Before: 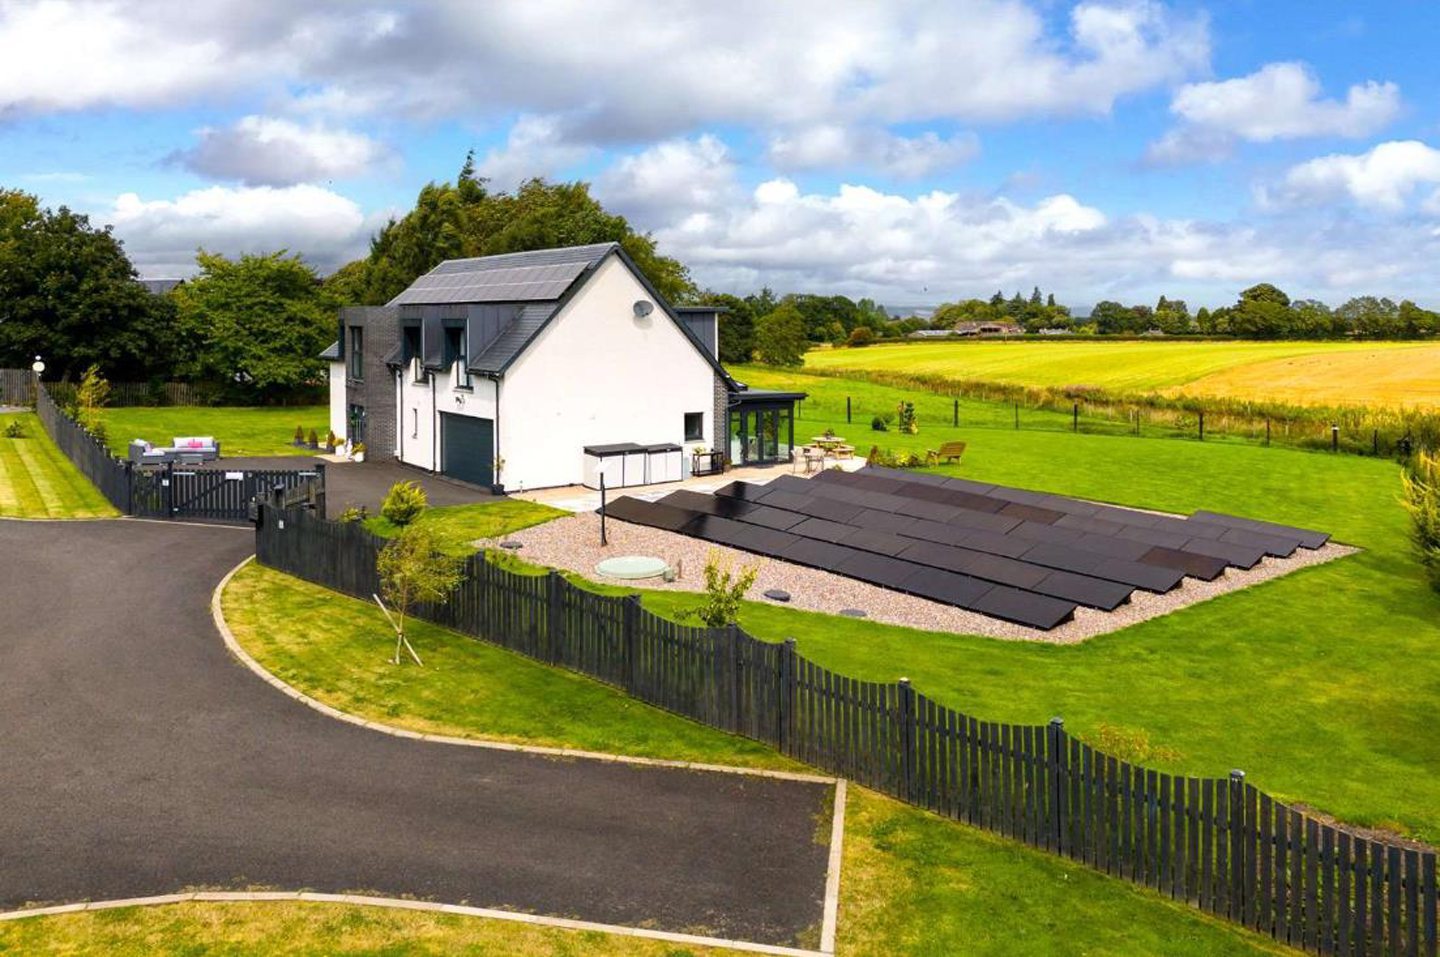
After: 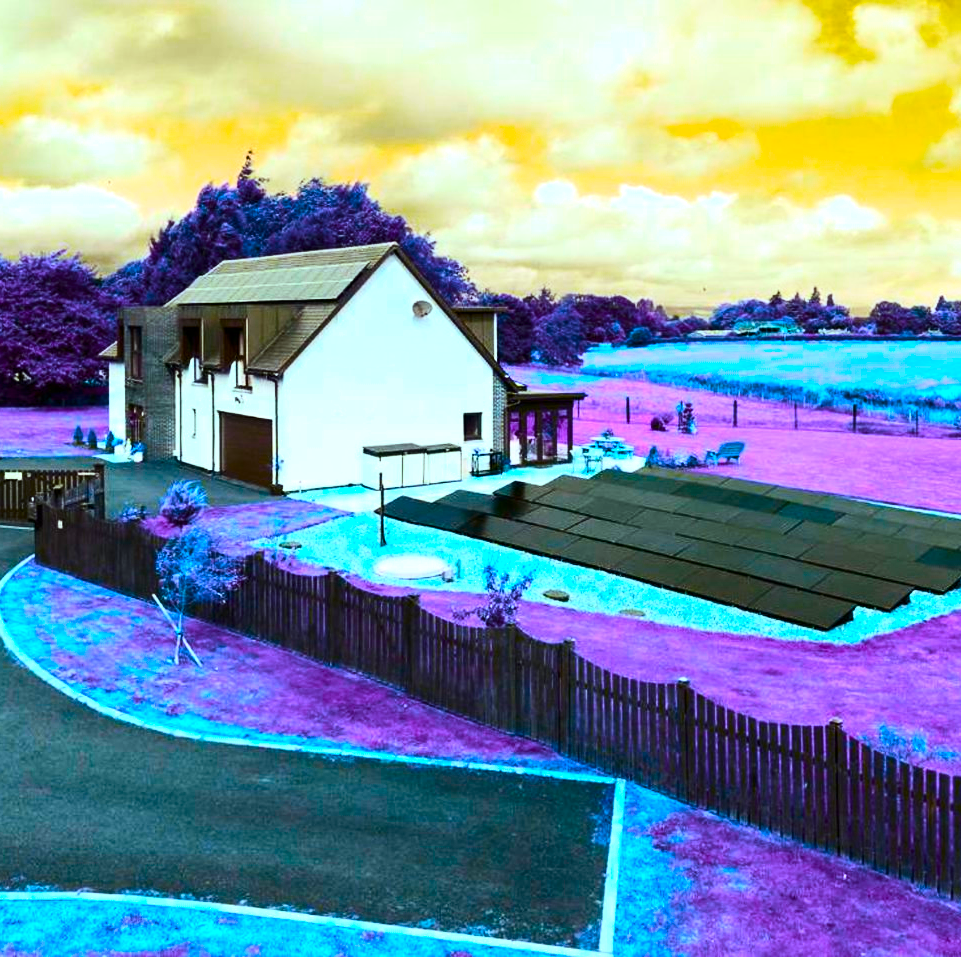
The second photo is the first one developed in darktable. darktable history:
contrast brightness saturation: contrast 0.274
crop: left 15.41%, right 17.842%
color balance rgb: highlights gain › luminance 20.077%, highlights gain › chroma 2.762%, highlights gain › hue 173.95°, perceptual saturation grading › global saturation 42.517%, hue shift 178.68°, global vibrance 49.374%, contrast 0.955%
